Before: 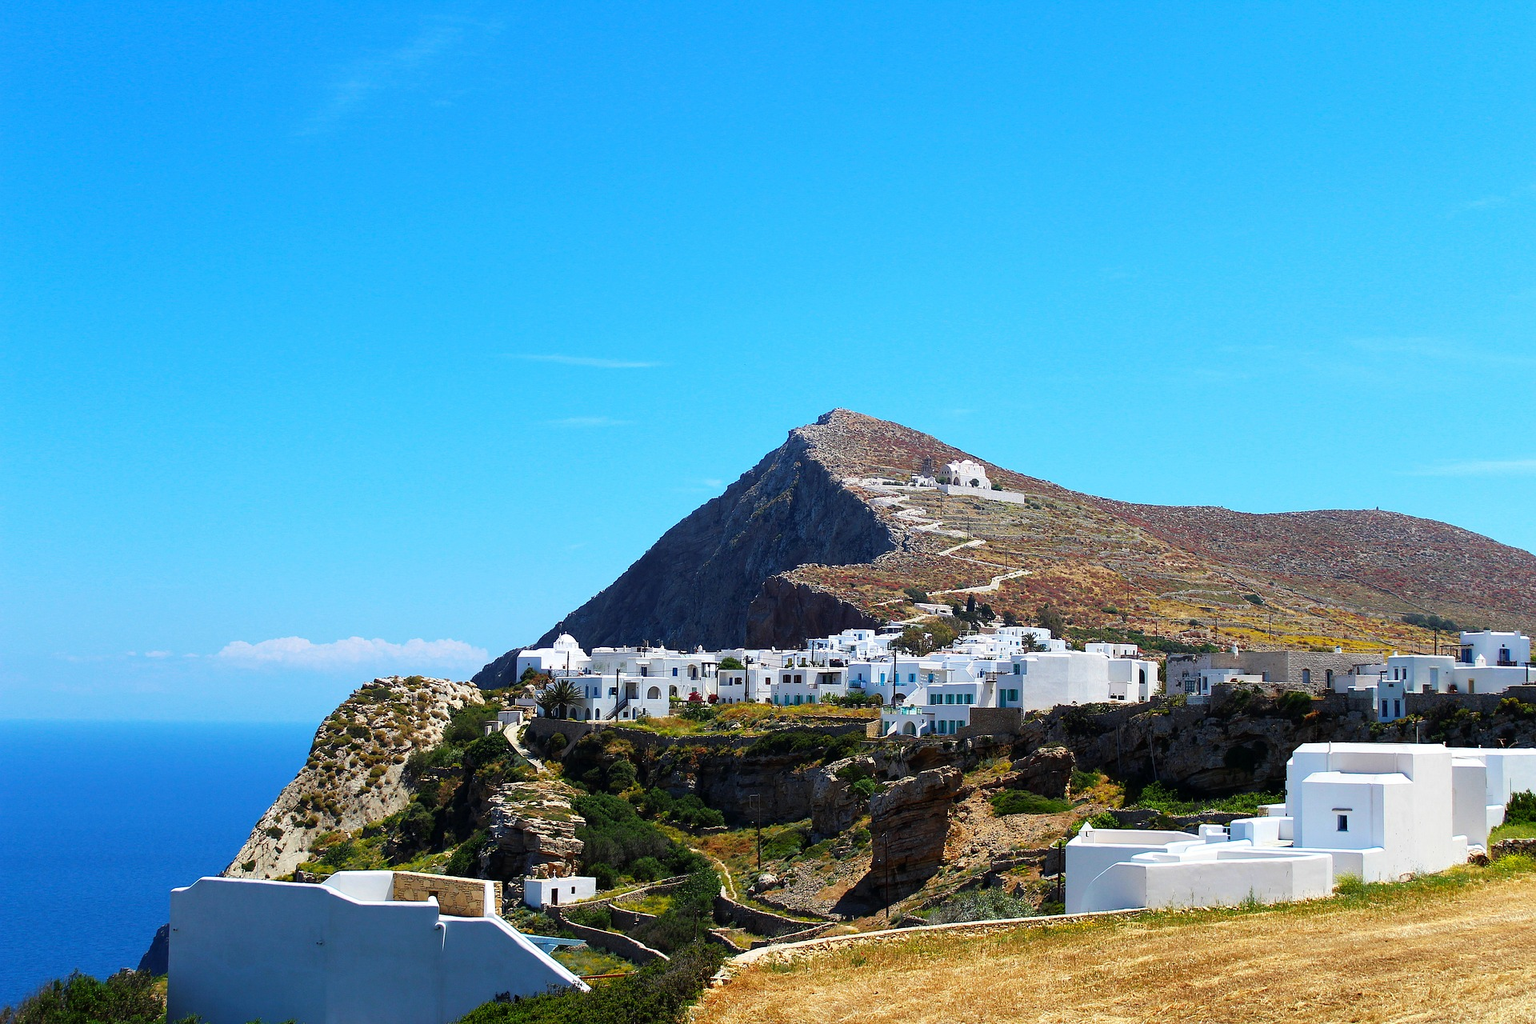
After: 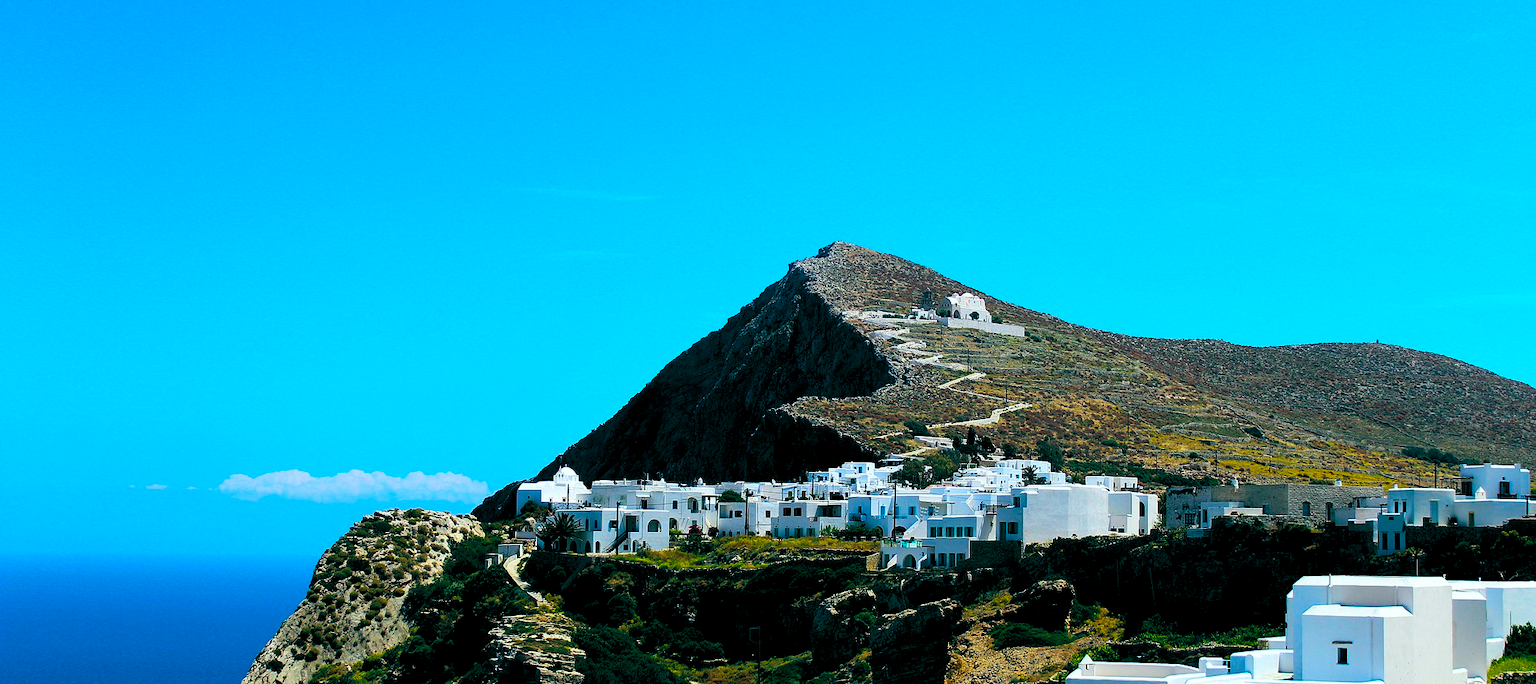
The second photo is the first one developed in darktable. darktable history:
color balance rgb: global offset › luminance -0.531%, global offset › chroma 0.905%, global offset › hue 173.29°, linear chroma grading › shadows -39.89%, linear chroma grading › highlights 39.106%, linear chroma grading › global chroma 45.217%, linear chroma grading › mid-tones -29.731%, perceptual saturation grading › global saturation -1.503%, perceptual saturation grading › highlights -8.134%, perceptual saturation grading › mid-tones 8.436%, perceptual saturation grading › shadows 4.764%
crop: top 16.342%, bottom 16.733%
levels: black 0.028%, white 99.91%, levels [0.116, 0.574, 1]
